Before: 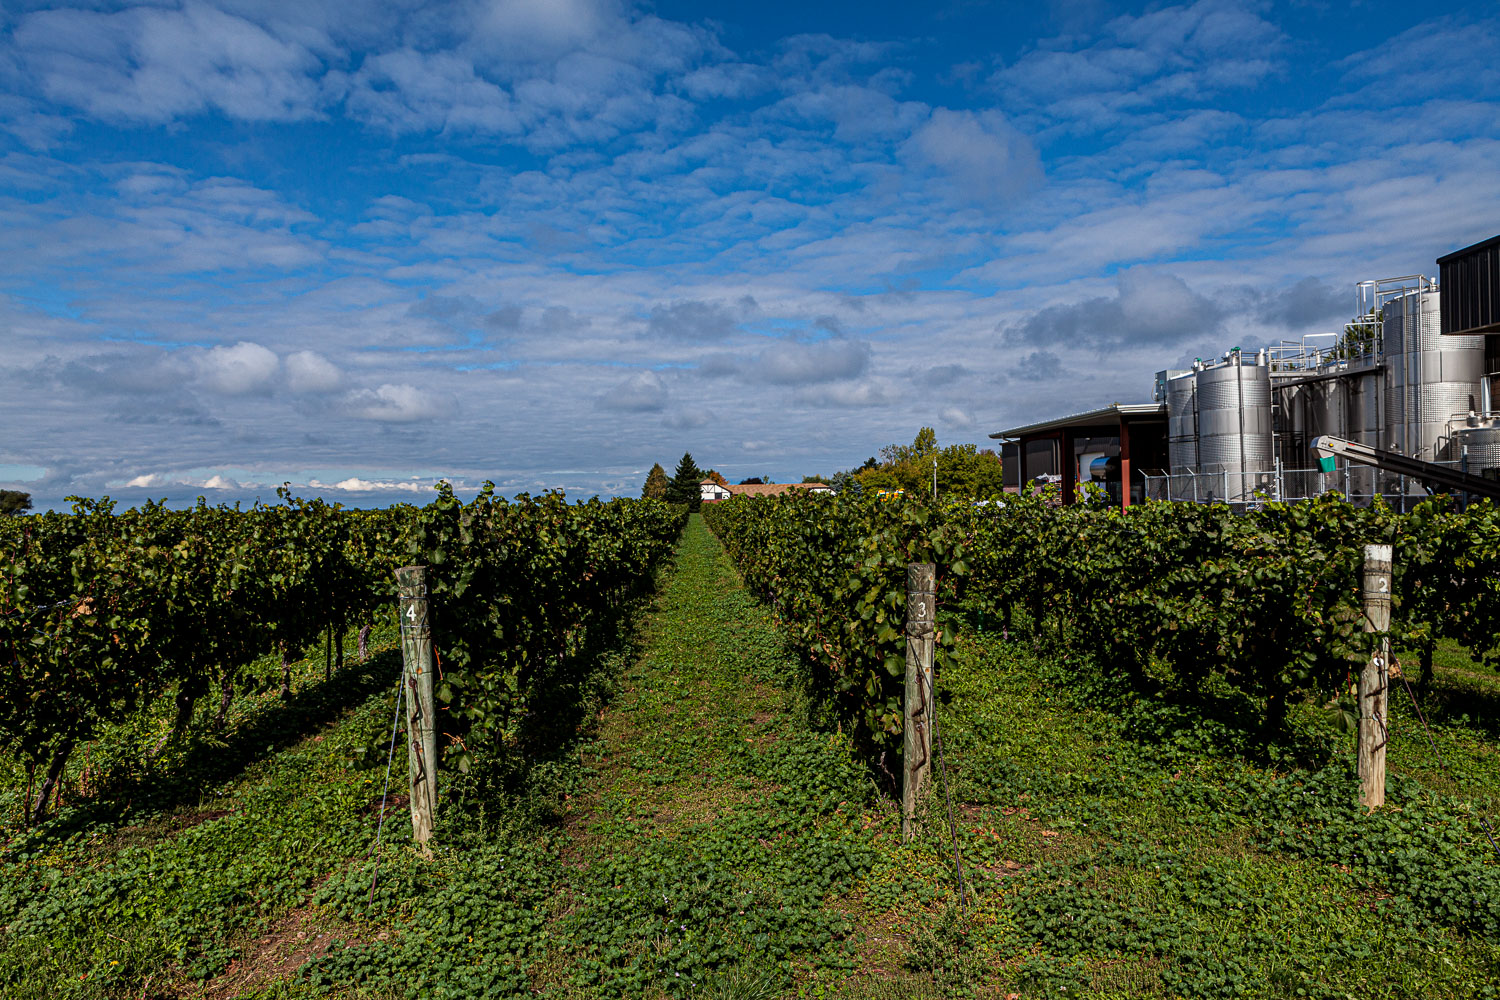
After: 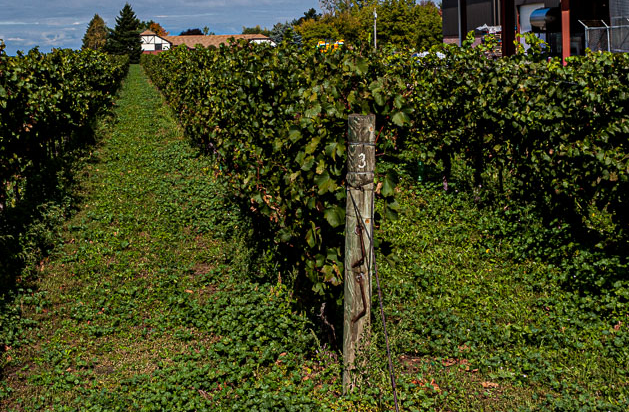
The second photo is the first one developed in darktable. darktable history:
crop: left 37.399%, top 44.995%, right 20.638%, bottom 13.788%
